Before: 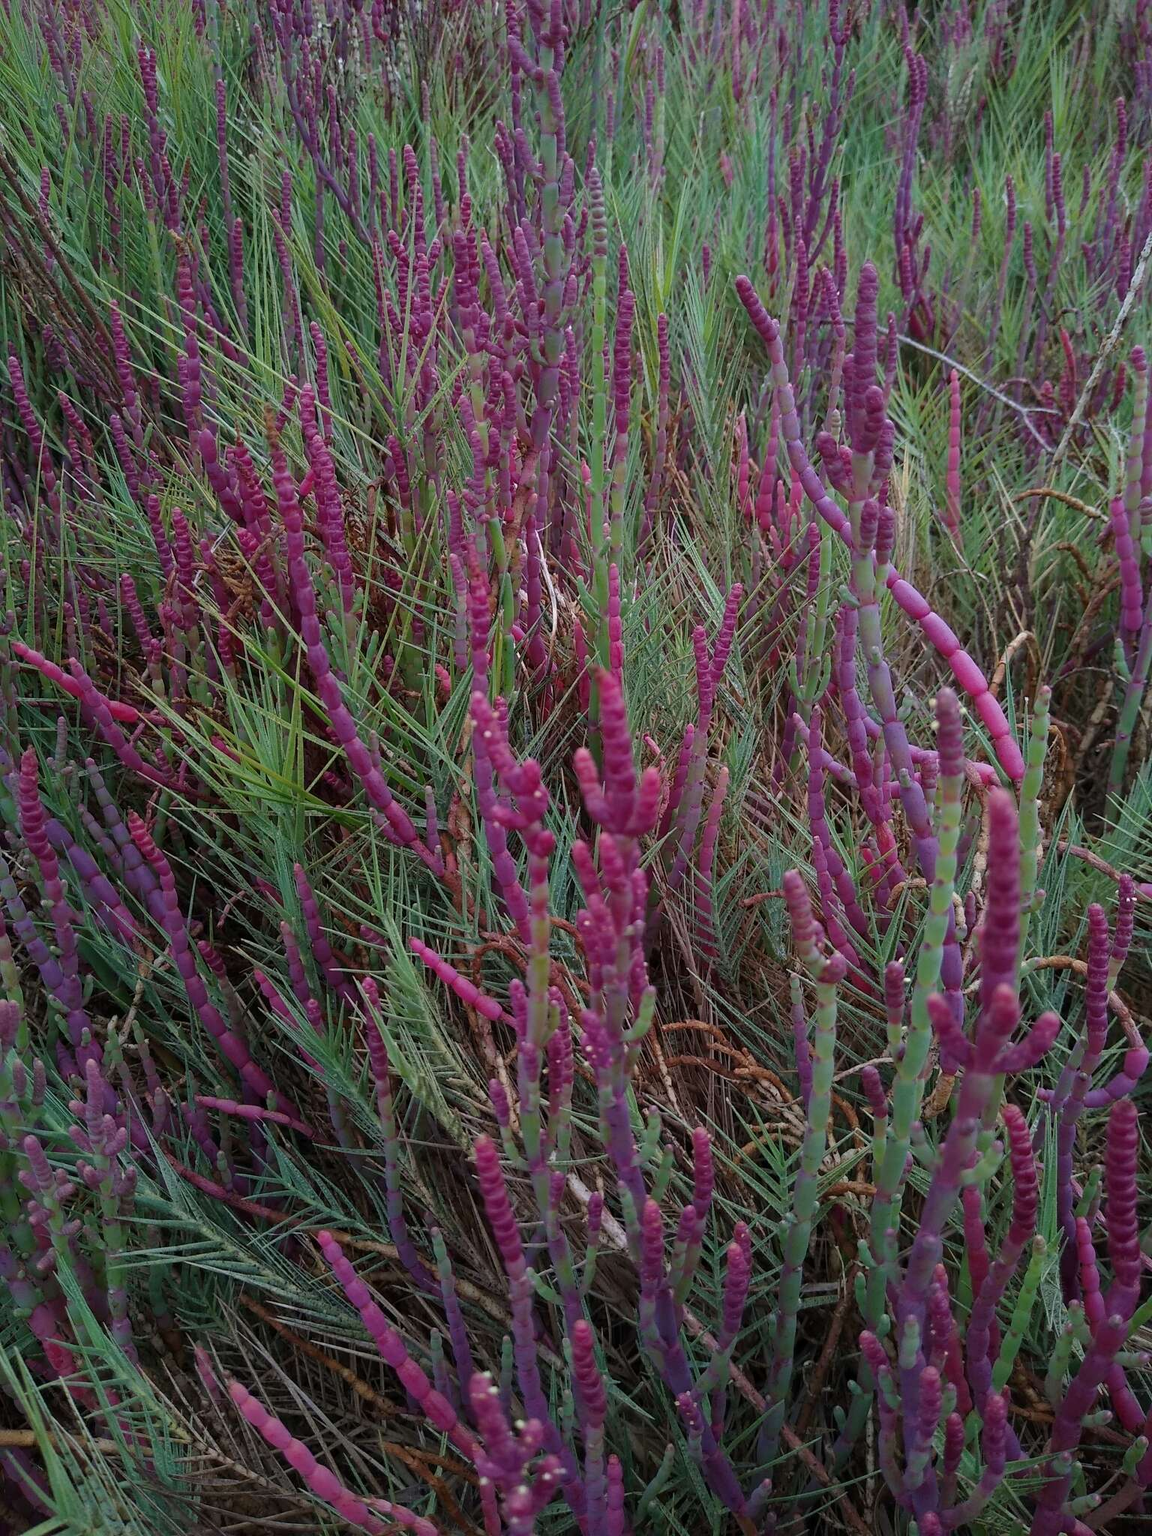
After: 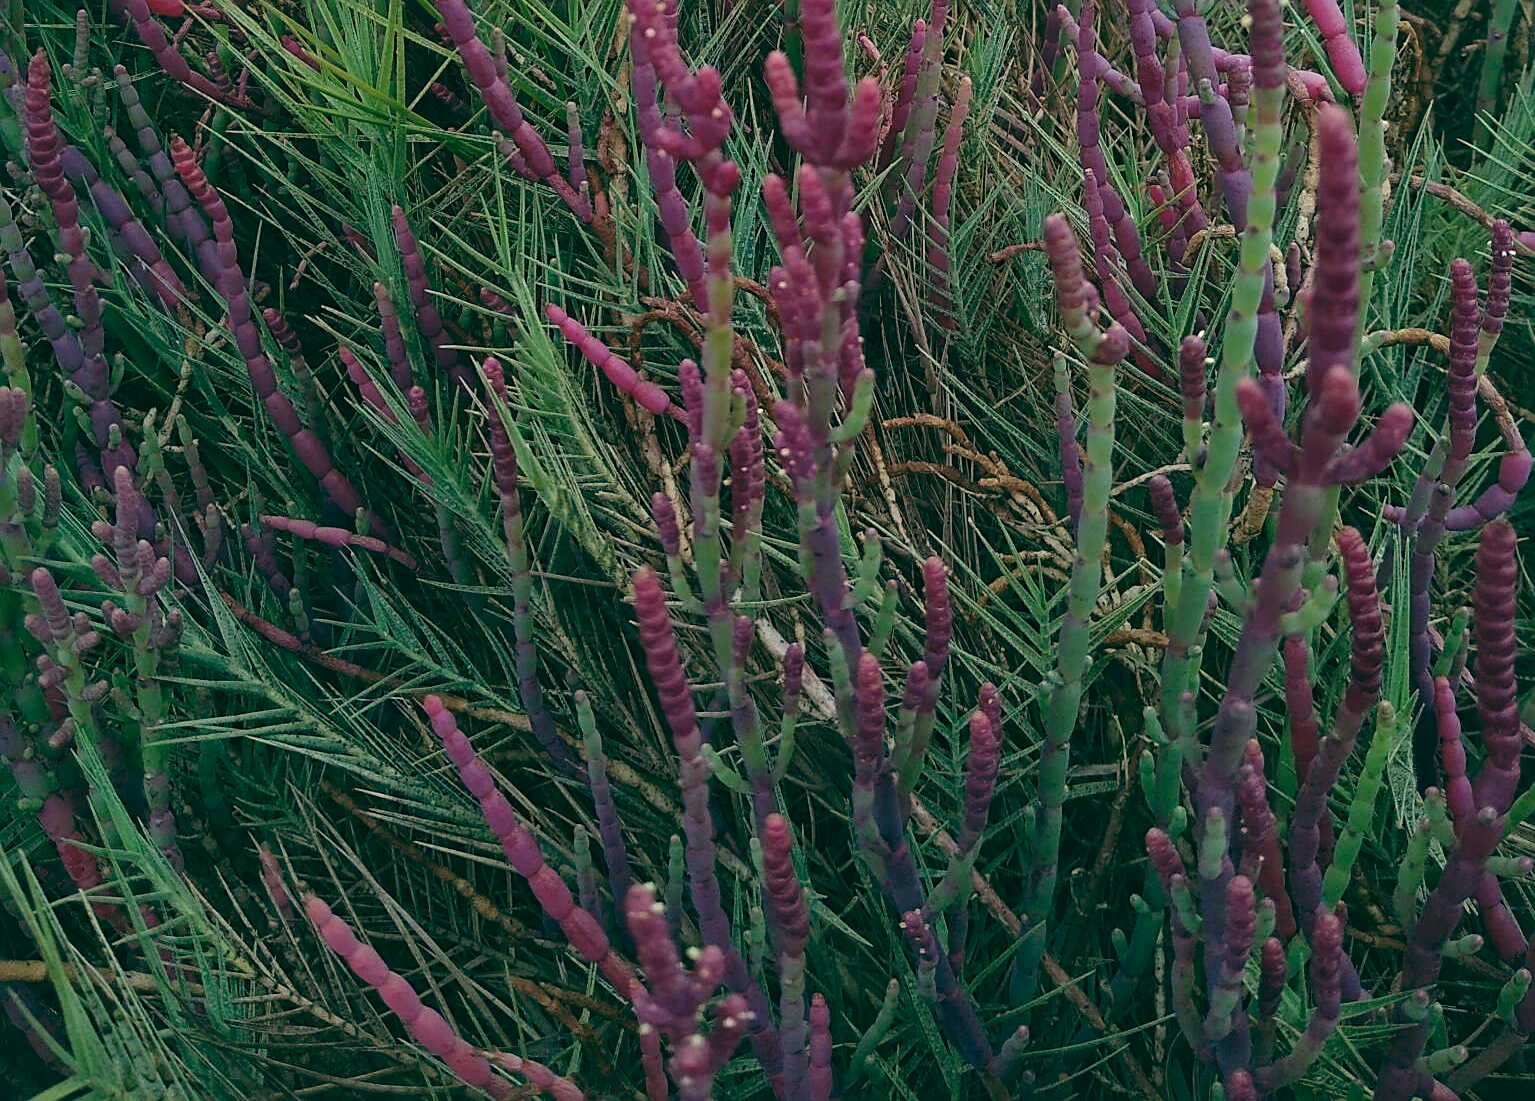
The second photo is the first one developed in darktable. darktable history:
local contrast: mode bilateral grid, contrast 20, coarseness 50, detail 132%, midtone range 0.2
crop and rotate: top 46.237%
color balance: lift [1.005, 0.99, 1.007, 1.01], gamma [1, 1.034, 1.032, 0.966], gain [0.873, 1.055, 1.067, 0.933]
sharpen: on, module defaults
